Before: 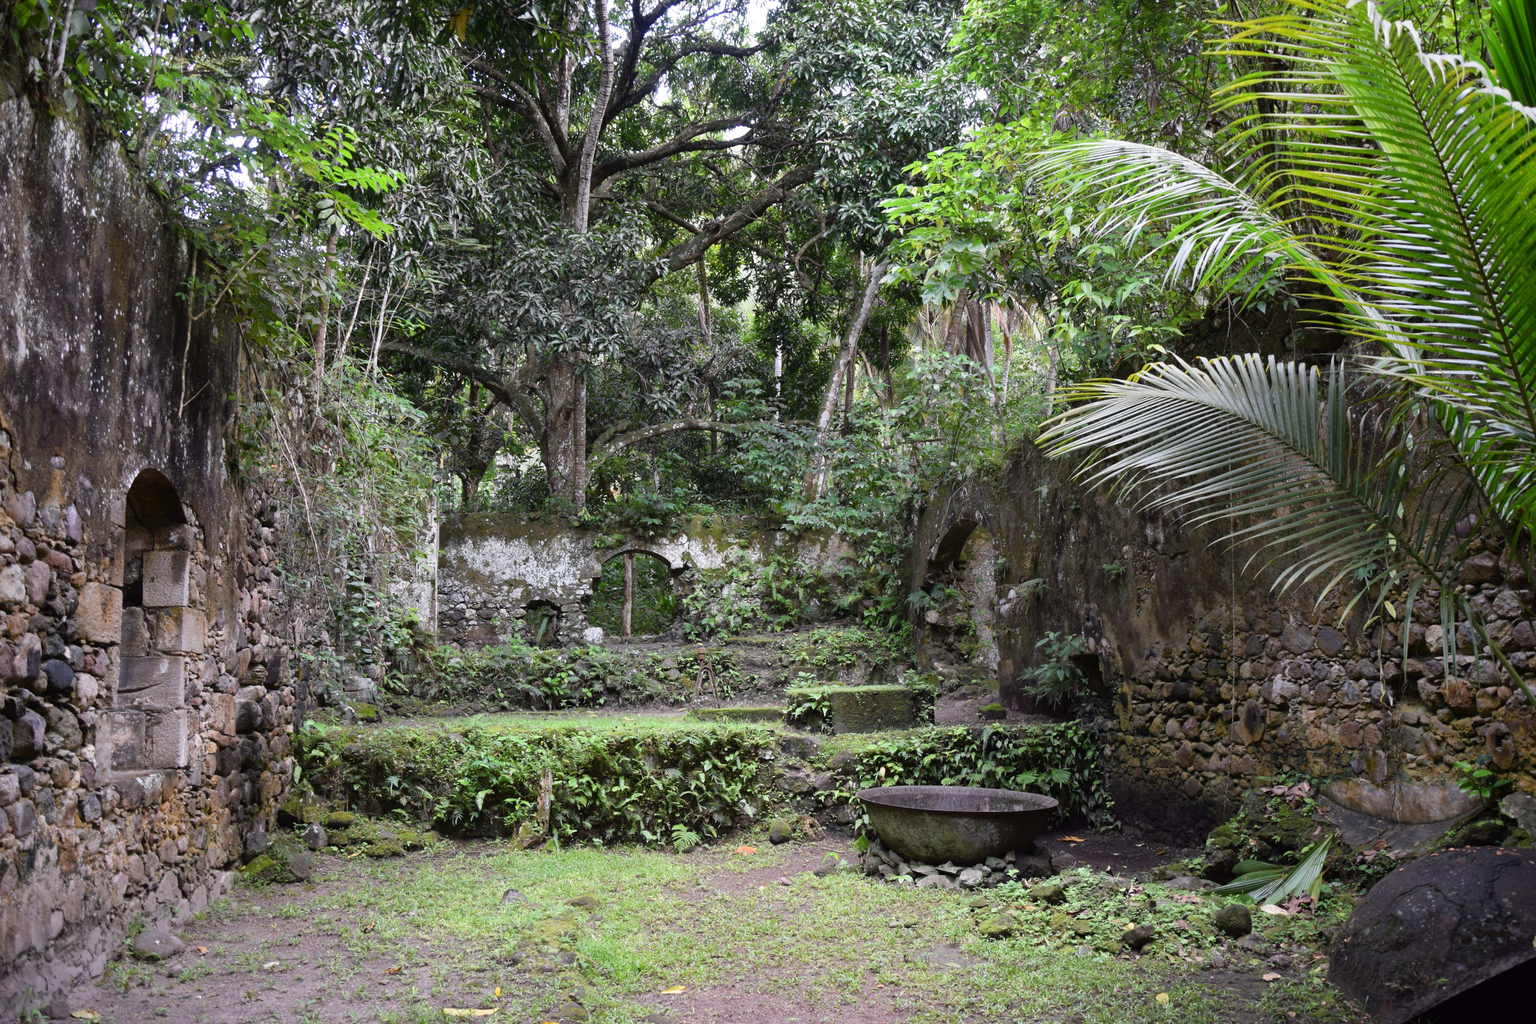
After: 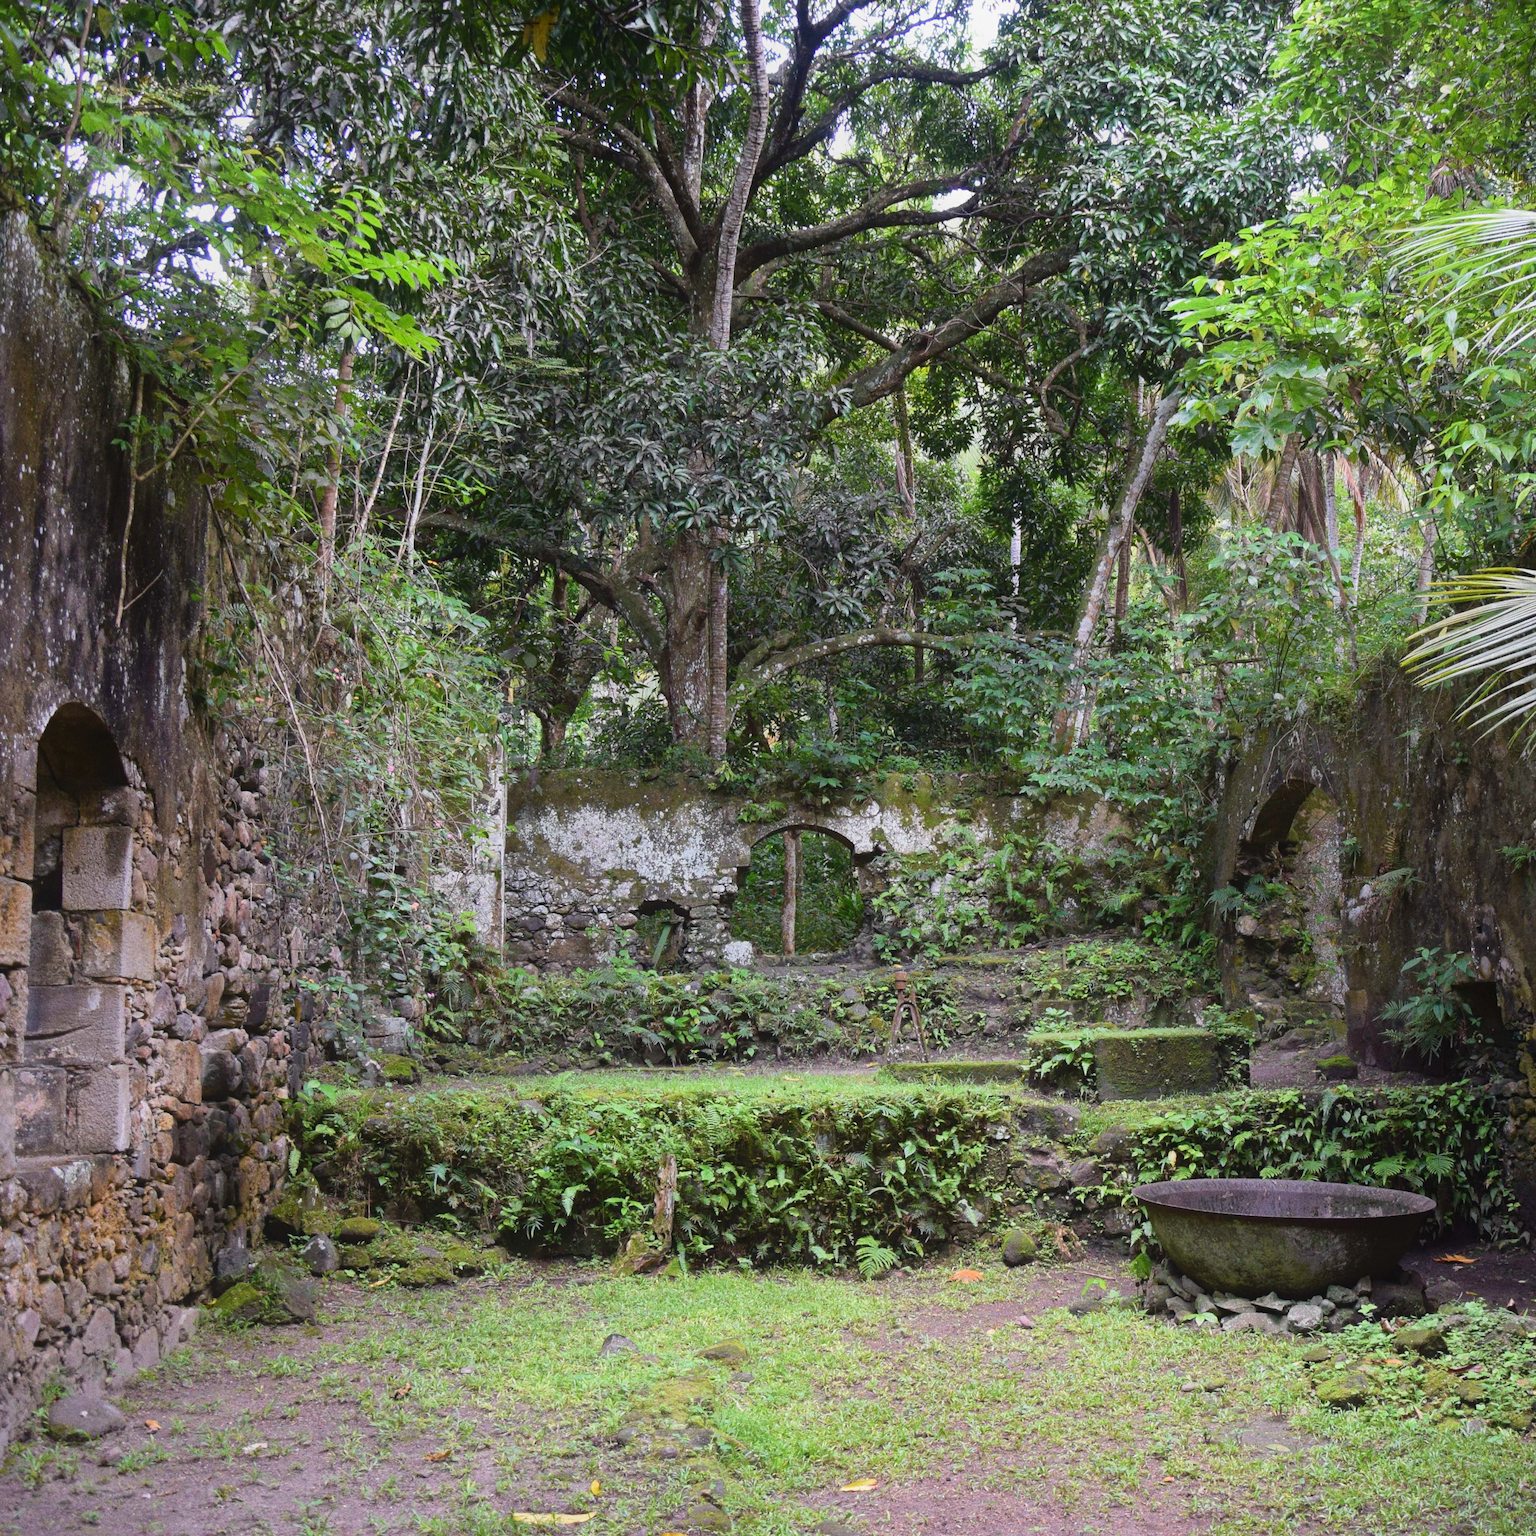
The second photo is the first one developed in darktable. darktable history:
contrast equalizer: y [[0.439, 0.44, 0.442, 0.457, 0.493, 0.498], [0.5 ×6], [0.5 ×6], [0 ×6], [0 ×6]], mix 0.59
grain: coarseness 0.09 ISO
velvia: on, module defaults
crop and rotate: left 6.617%, right 26.717%
